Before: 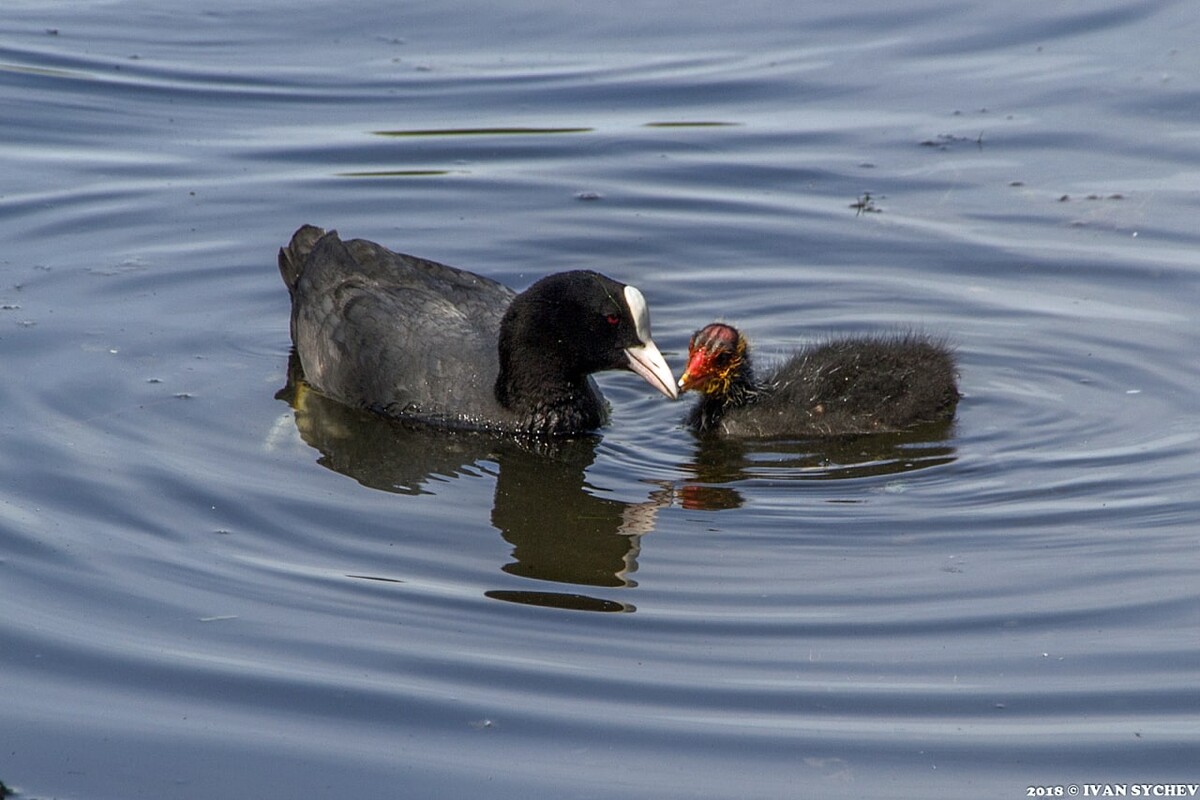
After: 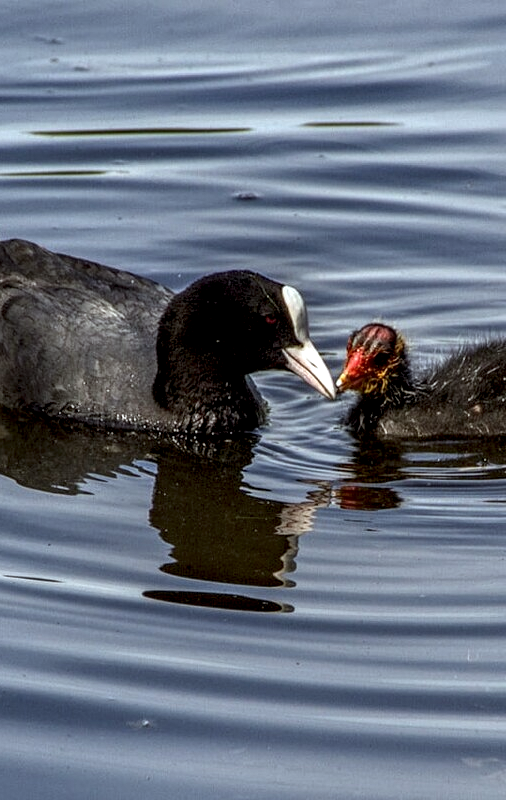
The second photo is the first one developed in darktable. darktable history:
crop: left 28.583%, right 29.231%
local contrast: highlights 20%, shadows 70%, detail 170%
color correction: highlights a* -2.73, highlights b* -2.09, shadows a* 2.41, shadows b* 2.73
